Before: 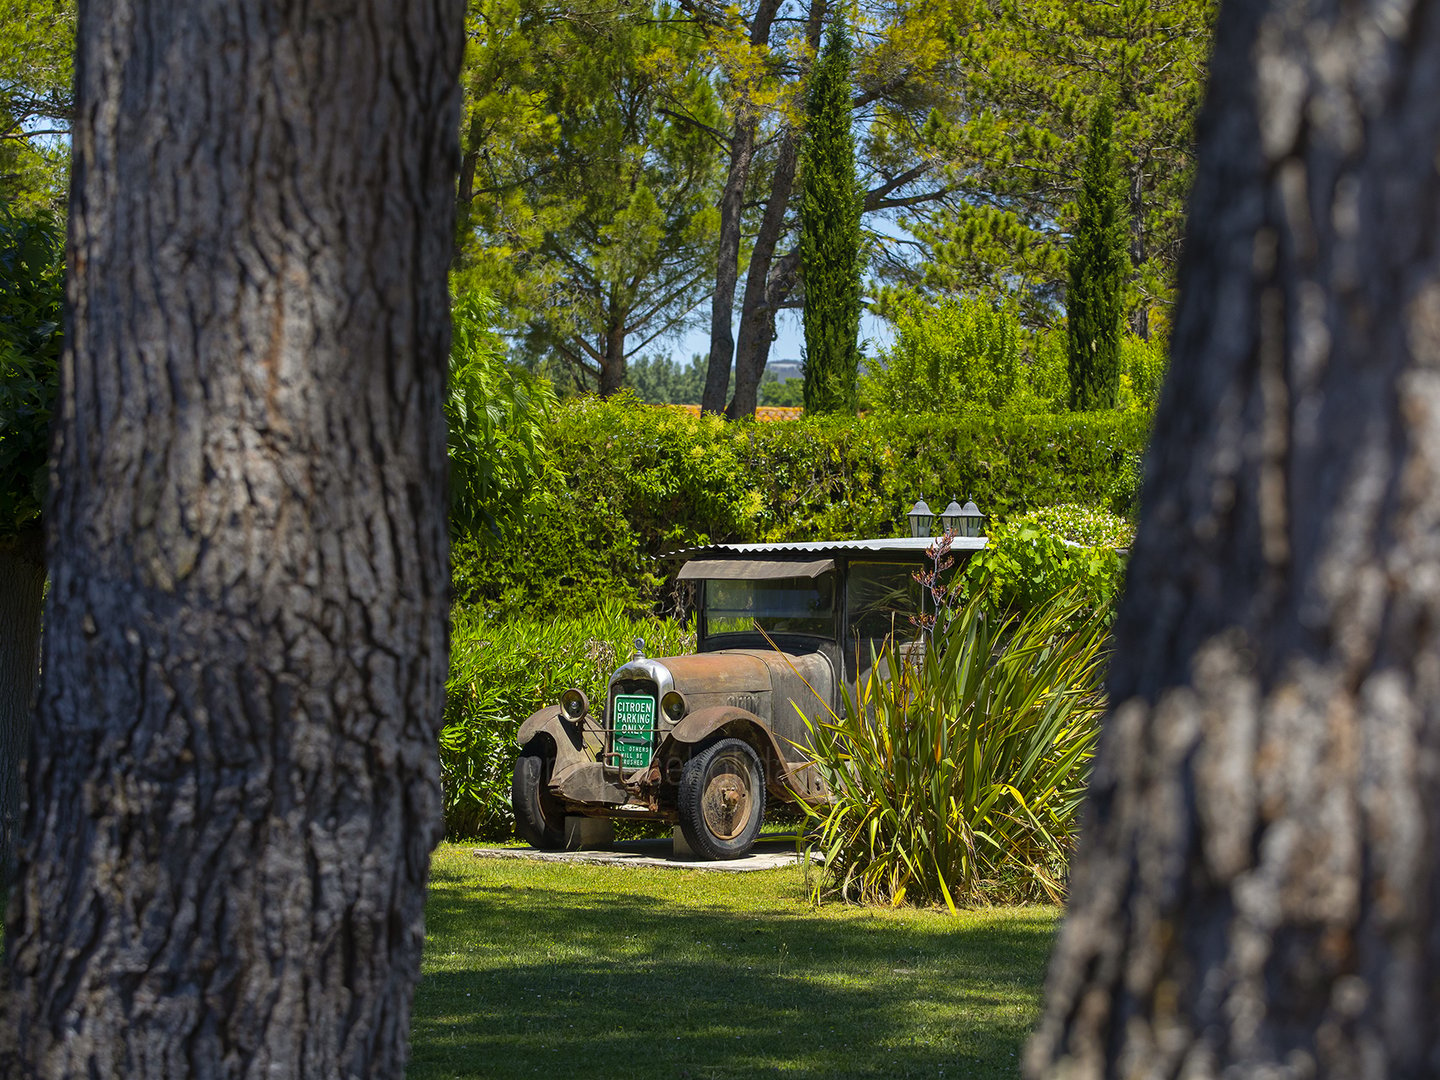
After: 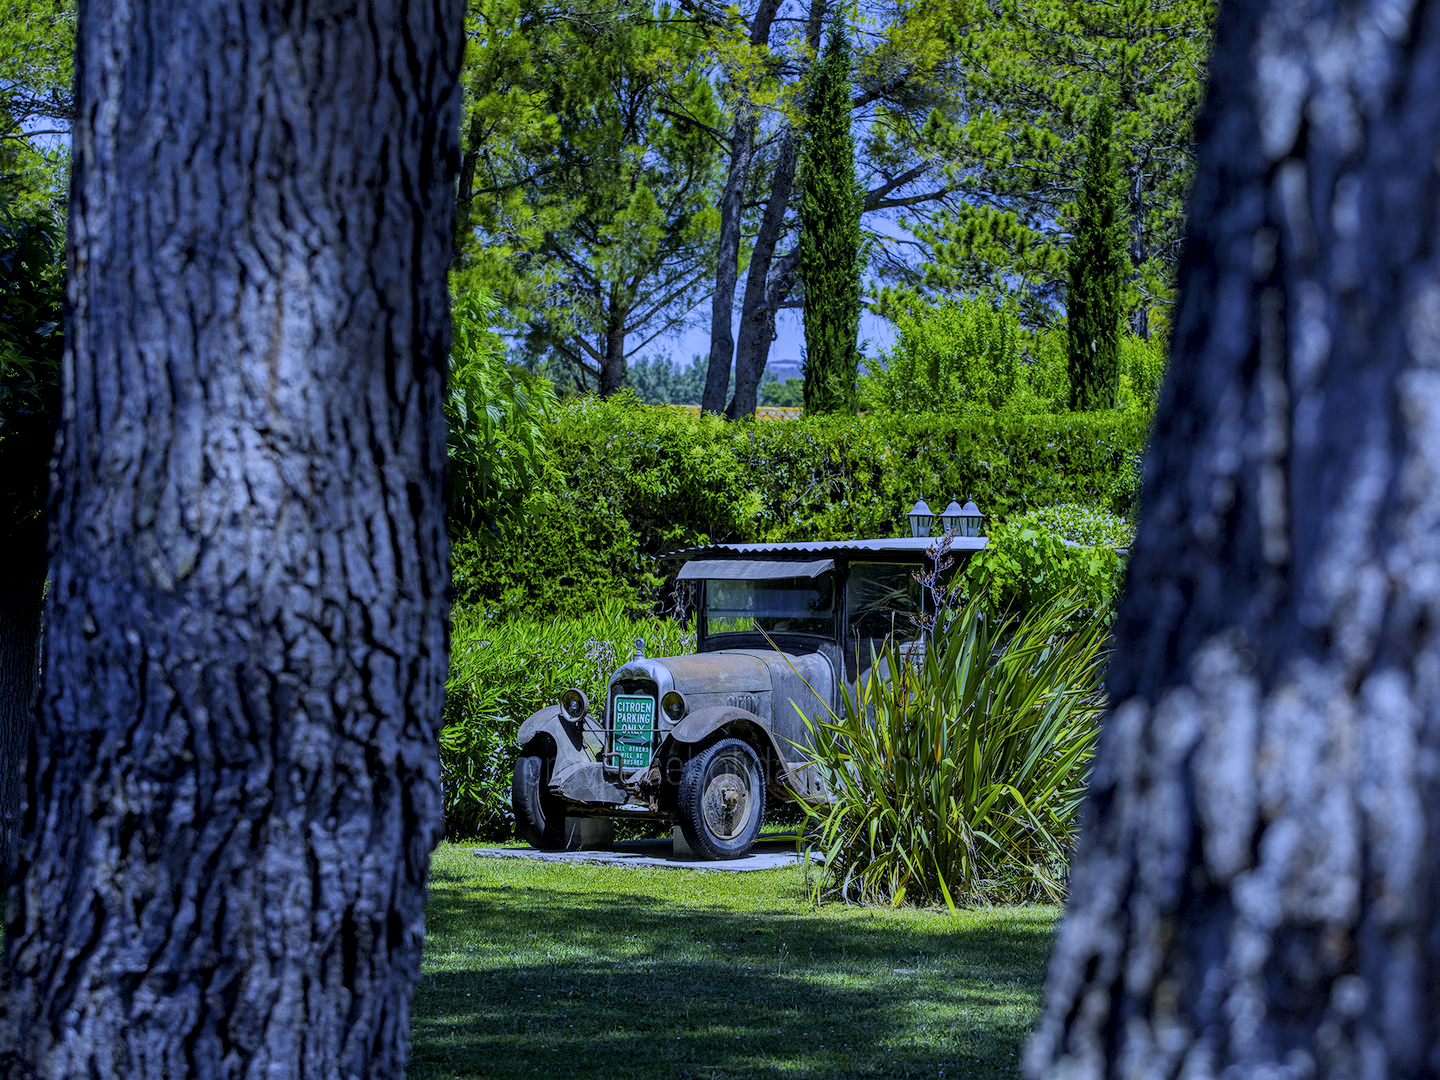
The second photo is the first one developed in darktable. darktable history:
local contrast: highlights 35%, detail 135%
filmic rgb: black relative exposure -7.65 EV, white relative exposure 4.56 EV, hardness 3.61
white balance: red 0.766, blue 1.537
